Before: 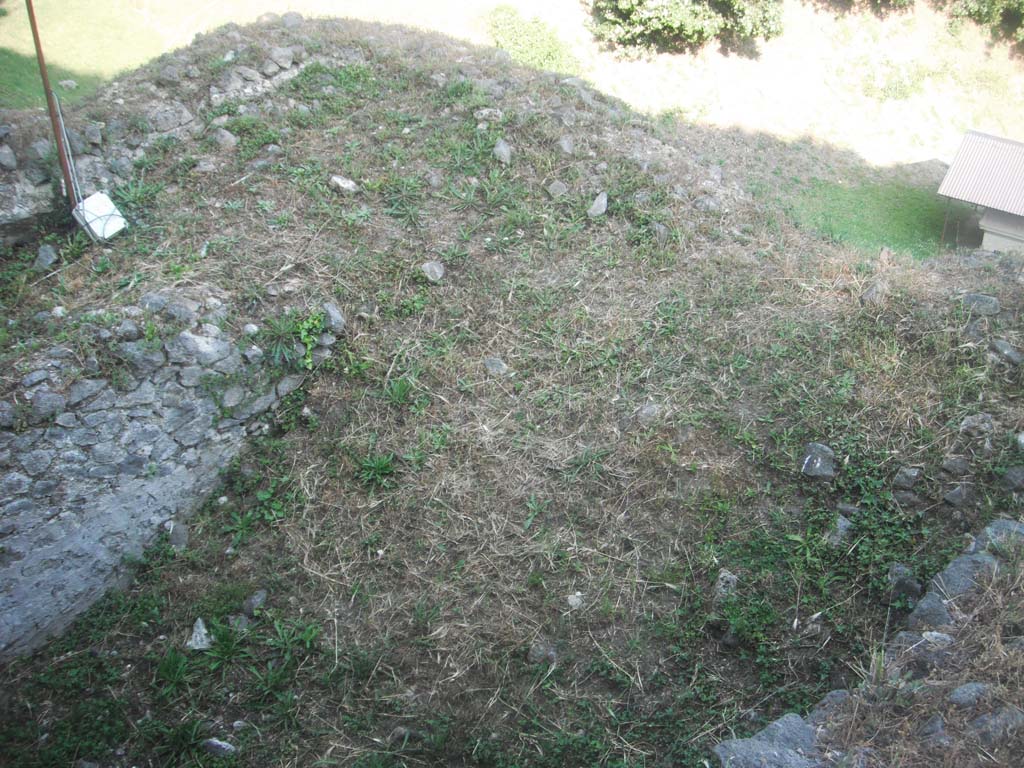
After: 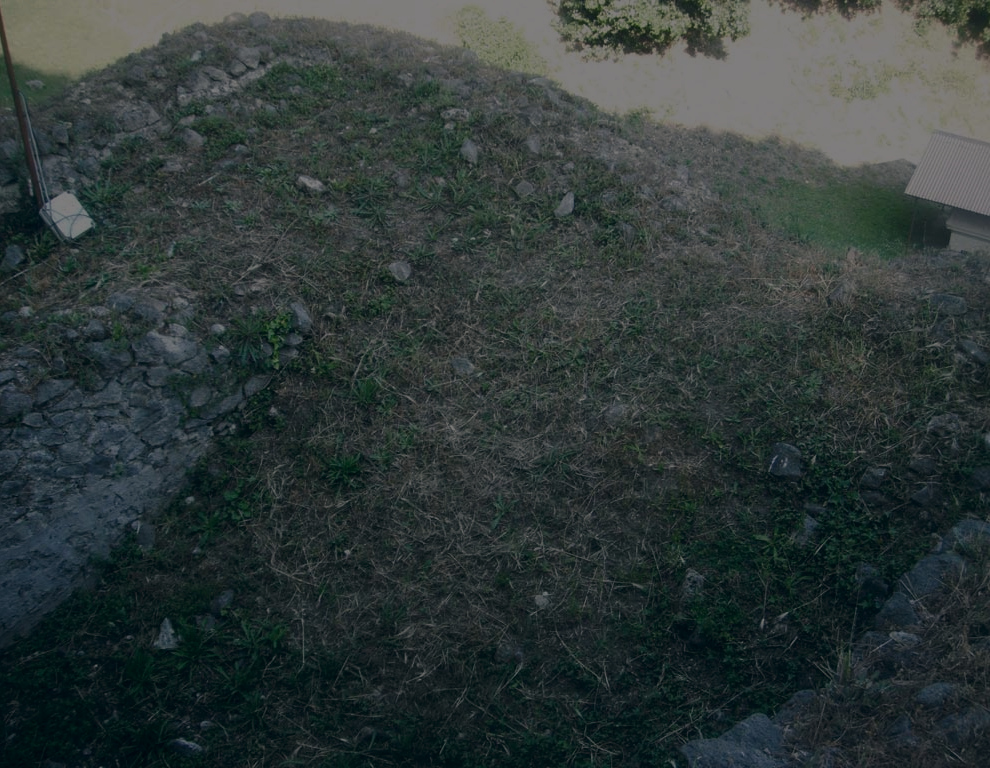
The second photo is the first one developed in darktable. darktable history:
color correction: highlights a* 5.38, highlights b* 5.3, shadows a* -4.26, shadows b* -5.11
tone equalizer: -8 EV -0.417 EV, -7 EV -0.389 EV, -6 EV -0.333 EV, -5 EV -0.222 EV, -3 EV 0.222 EV, -2 EV 0.333 EV, -1 EV 0.389 EV, +0 EV 0.417 EV, edges refinement/feathering 500, mask exposure compensation -1.57 EV, preserve details no
exposure: exposure -2.446 EV, compensate highlight preservation false
crop and rotate: left 3.238%
